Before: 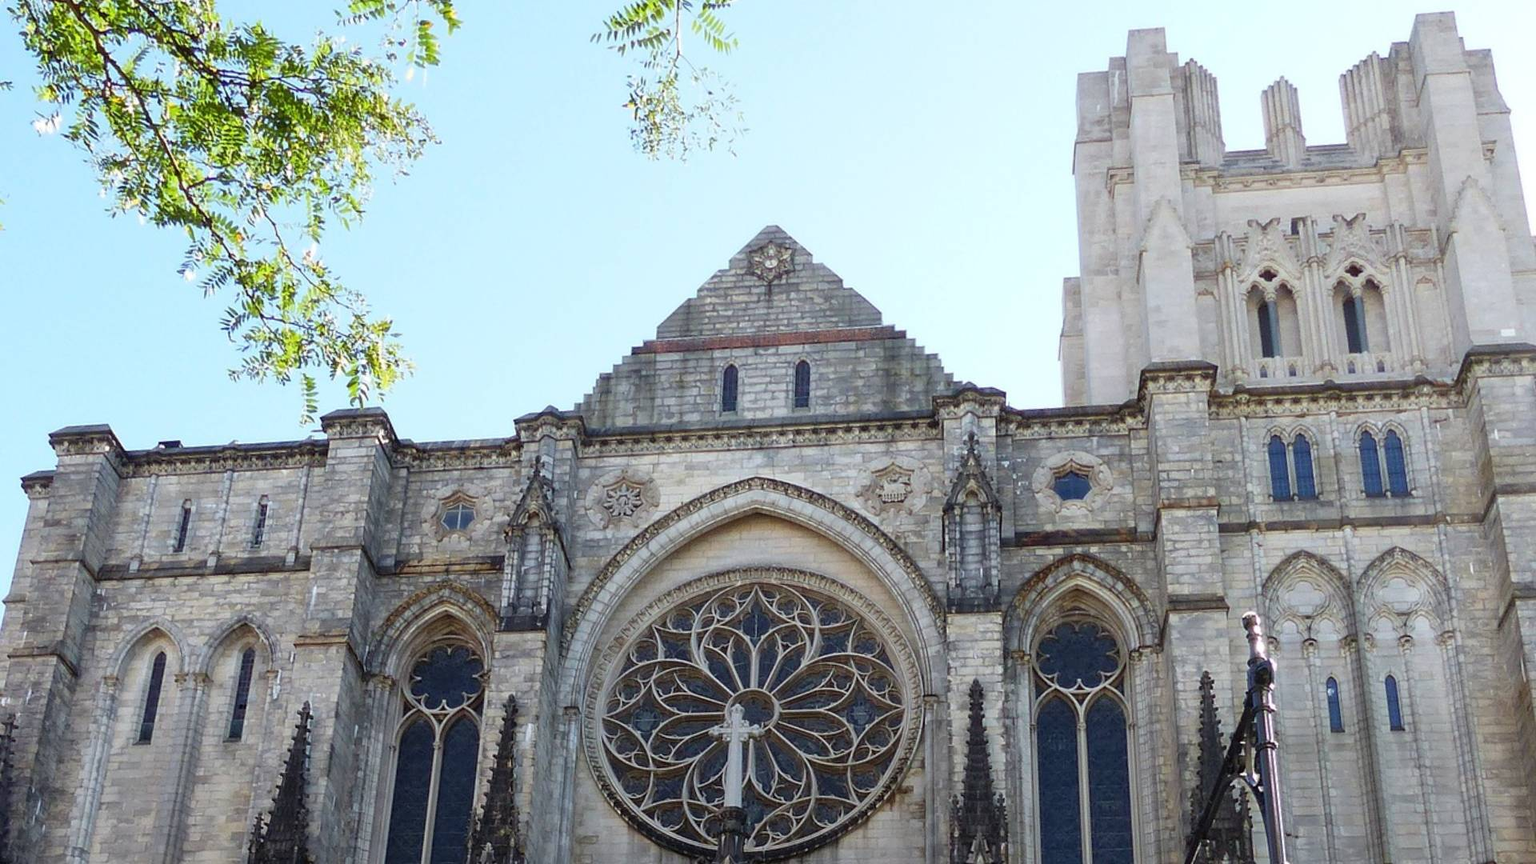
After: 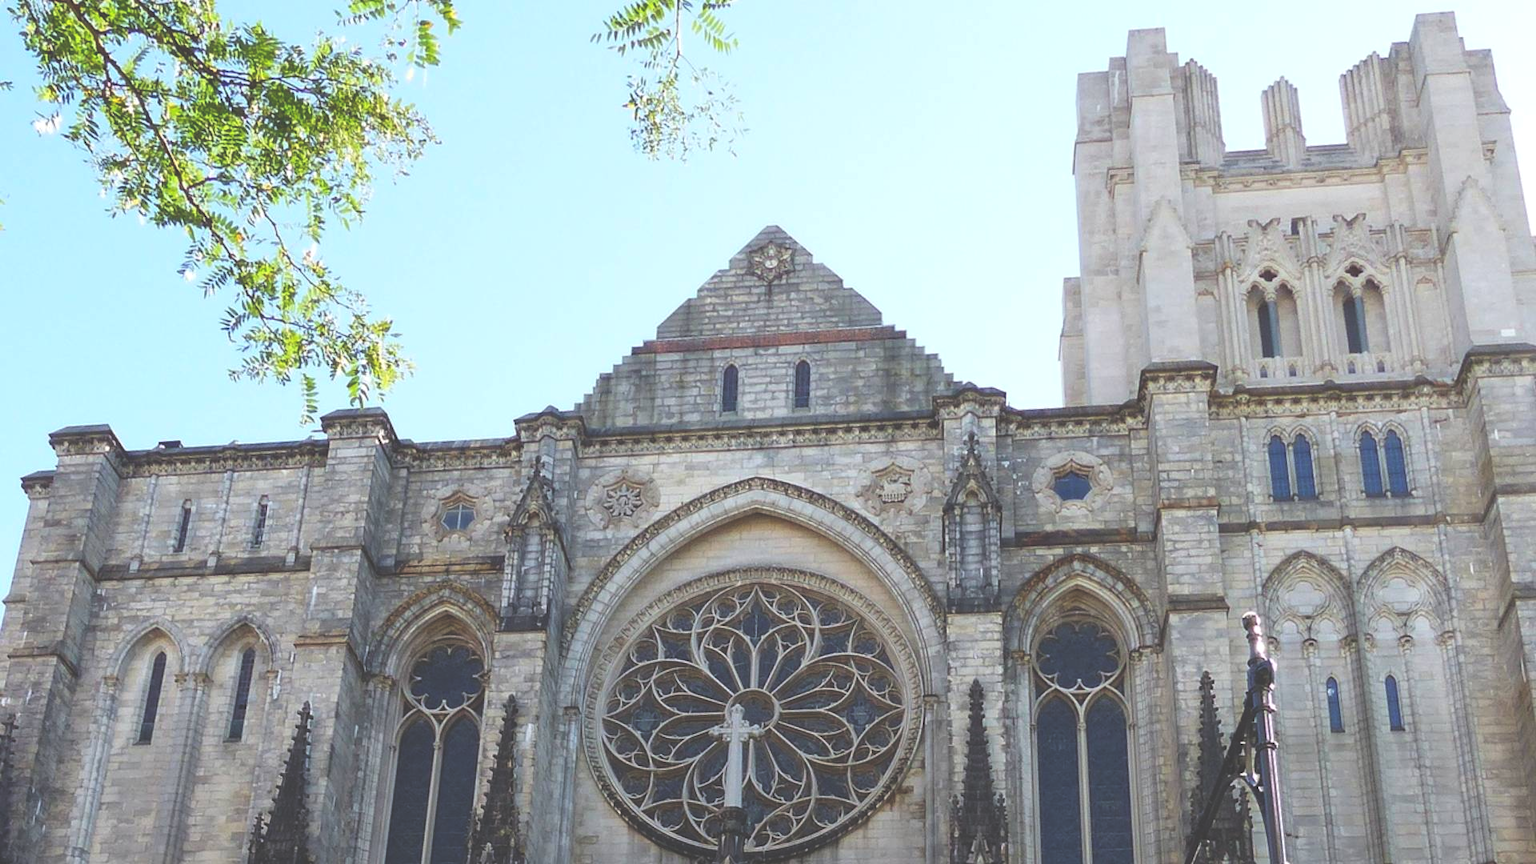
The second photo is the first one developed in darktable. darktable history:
contrast brightness saturation: saturation 0.13
exposure: black level correction -0.041, exposure 0.064 EV, compensate highlight preservation false
